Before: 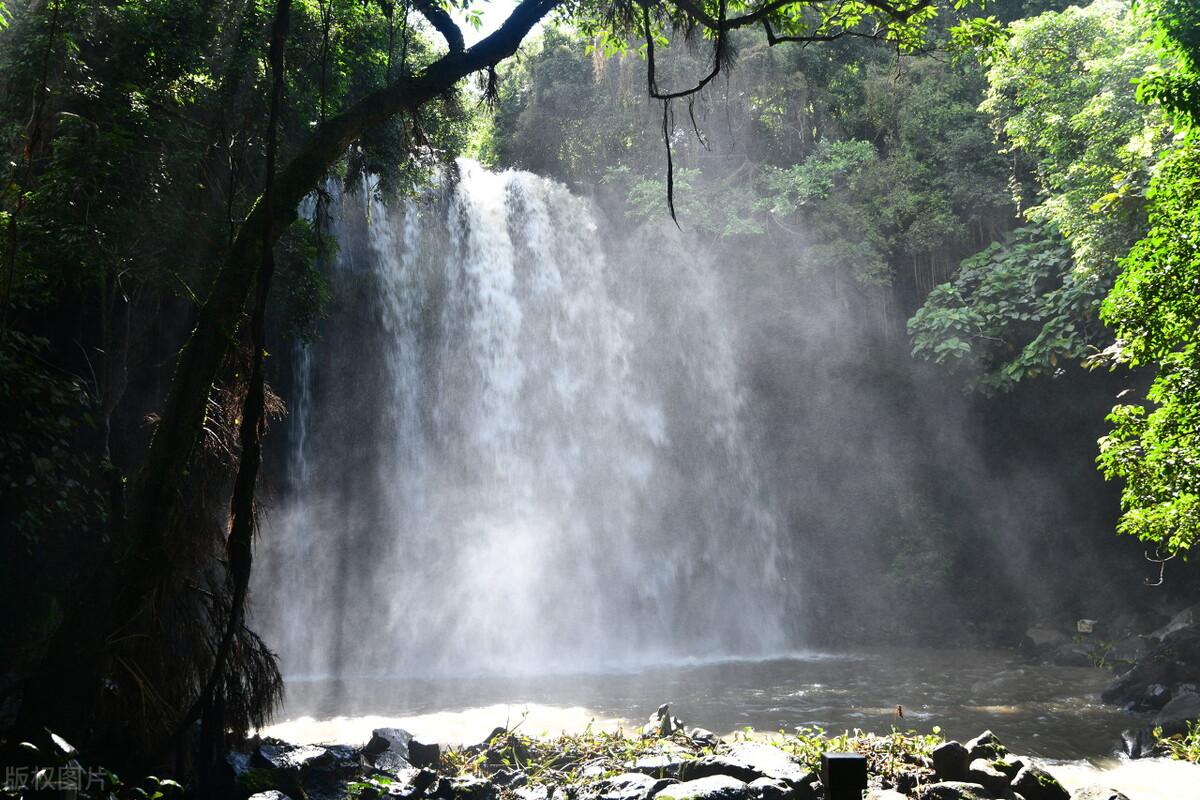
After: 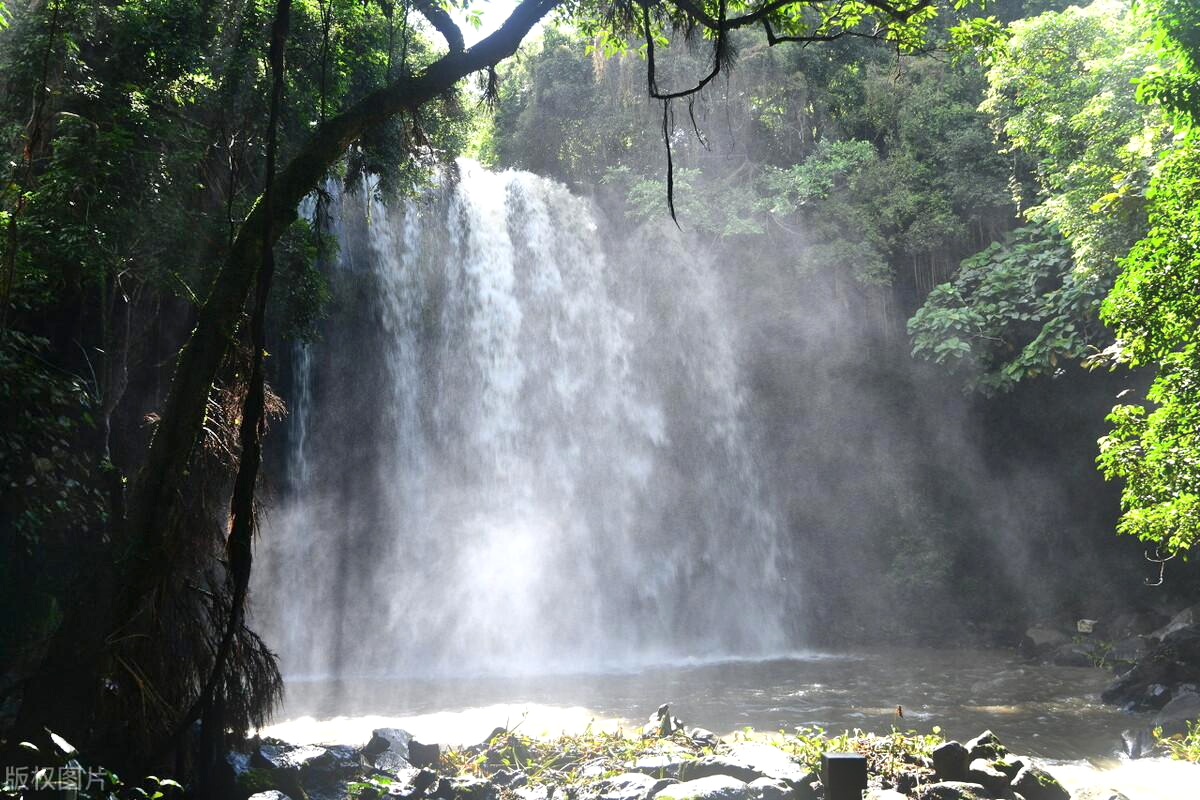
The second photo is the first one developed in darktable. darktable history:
bloom: size 9%, threshold 100%, strength 7%
exposure: exposure 0.2 EV, compensate highlight preservation false
shadows and highlights: shadows 49, highlights -41, soften with gaussian
